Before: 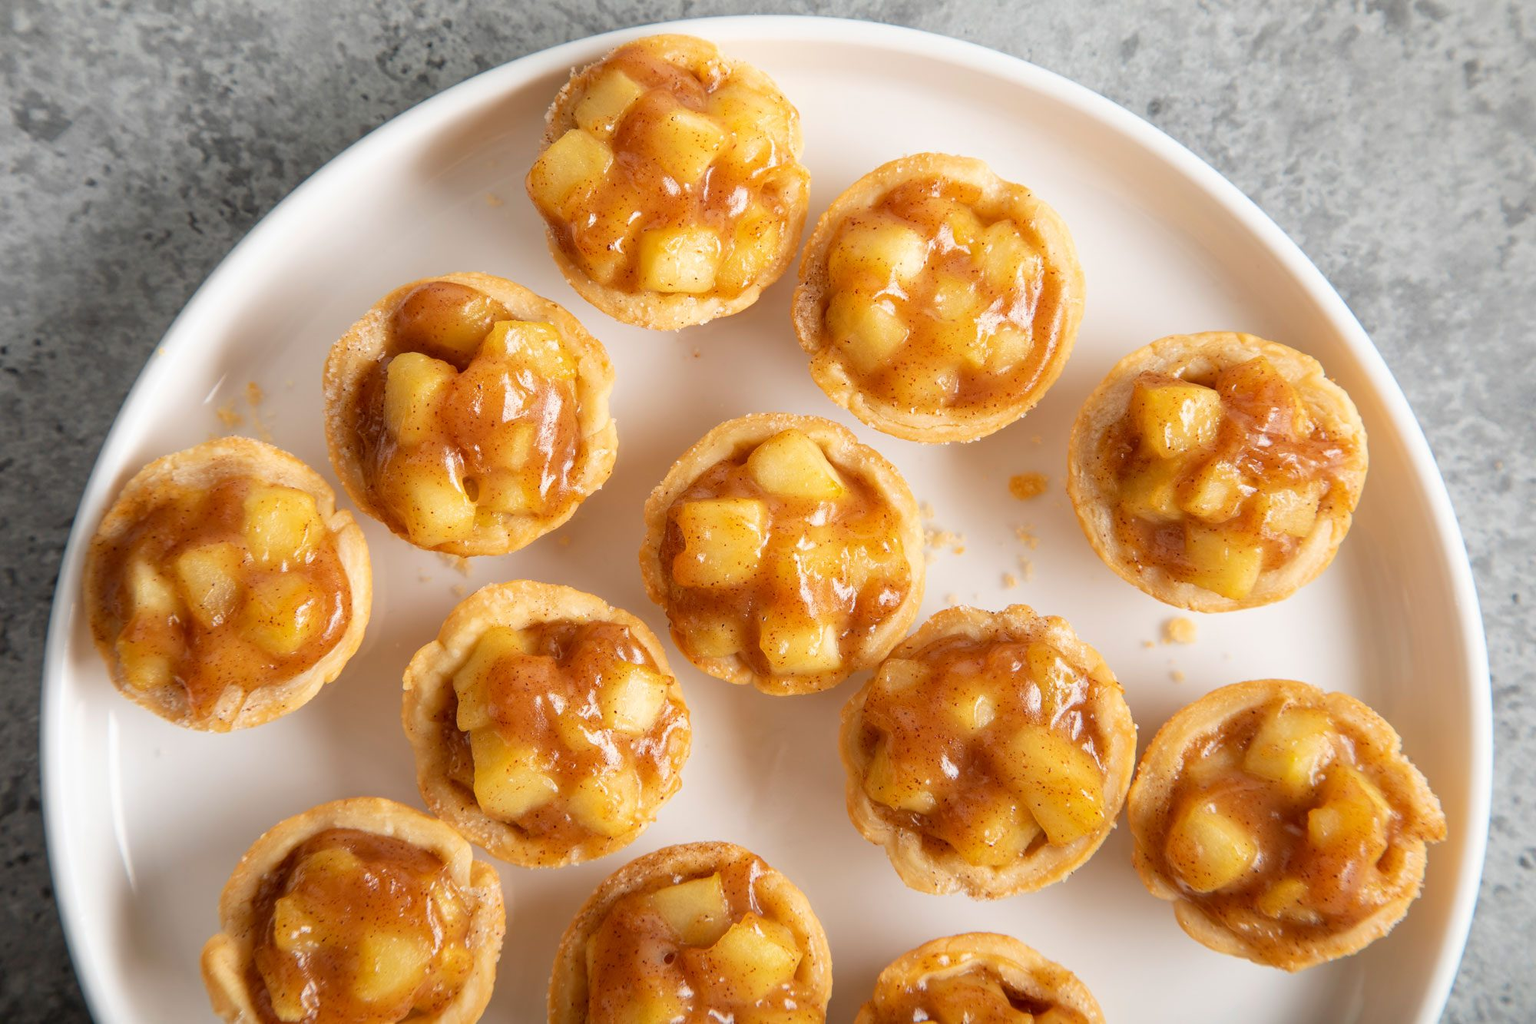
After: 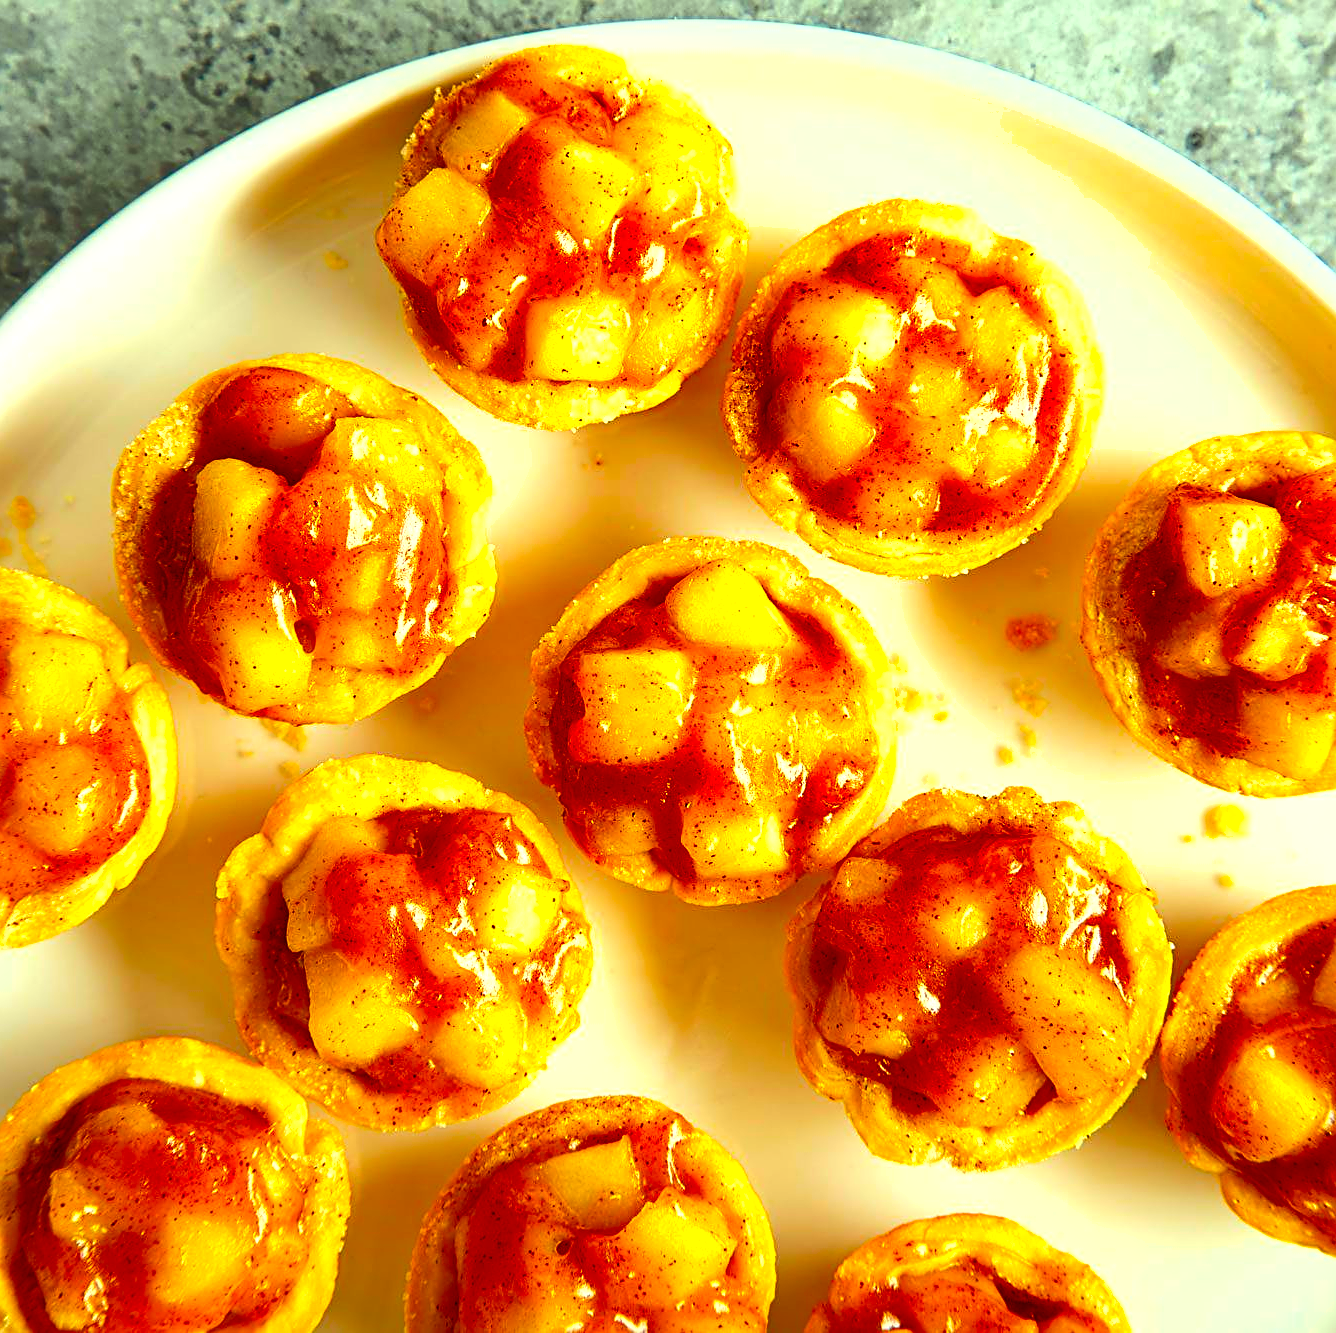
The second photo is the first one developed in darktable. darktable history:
shadows and highlights: radius 264.93, soften with gaussian
crop: left 15.425%, right 17.774%
contrast equalizer: octaves 7, y [[0.502, 0.505, 0.512, 0.529, 0.564, 0.588], [0.5 ×6], [0.502, 0.505, 0.512, 0.529, 0.564, 0.588], [0, 0.001, 0.001, 0.004, 0.008, 0.011], [0, 0.001, 0.001, 0.004, 0.008, 0.011]]
sharpen: amount 0.497
exposure: black level correction 0, exposure 0.699 EV, compensate highlight preservation false
color correction: highlights a* -10.77, highlights b* 9.91, saturation 1.71
color balance rgb: perceptual saturation grading › global saturation 29.475%
